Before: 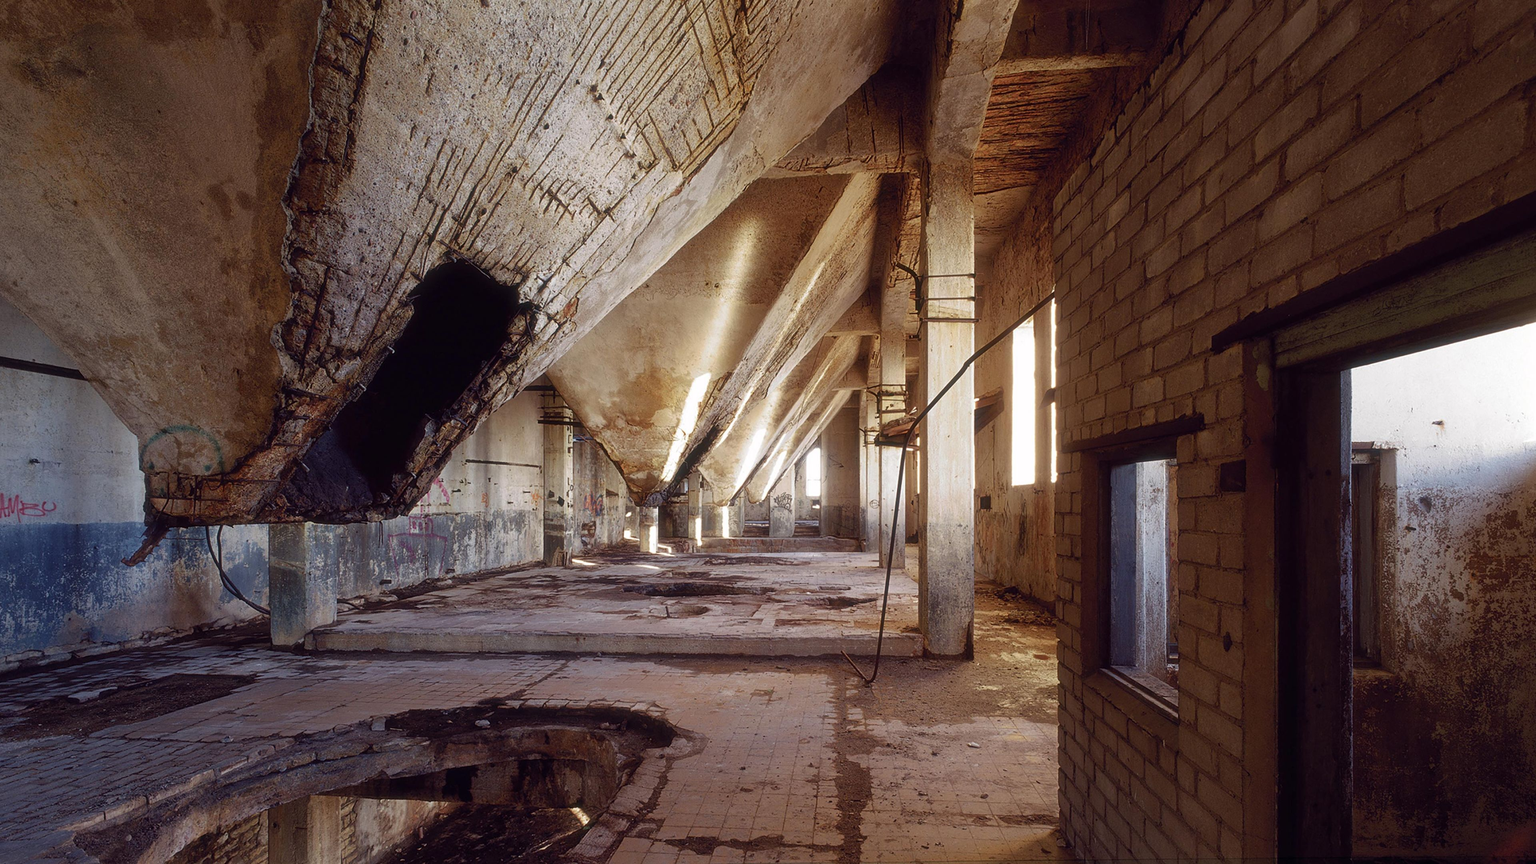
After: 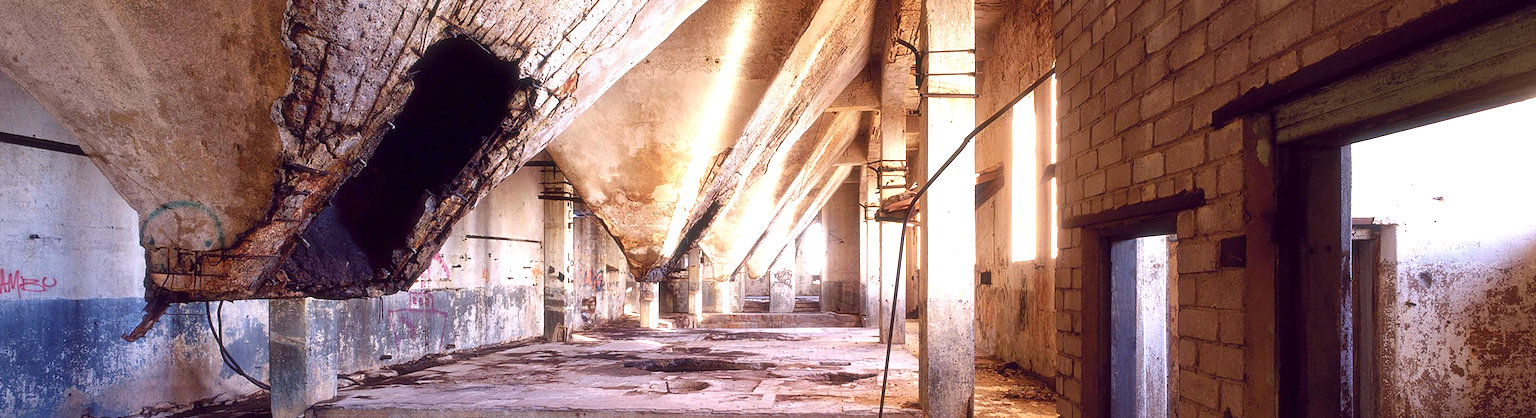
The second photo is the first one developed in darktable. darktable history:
white balance: red 1.05, blue 1.072
exposure: black level correction 0.001, exposure 1.116 EV, compensate highlight preservation false
contrast brightness saturation: contrast 0.08, saturation 0.02
crop and rotate: top 26.056%, bottom 25.543%
